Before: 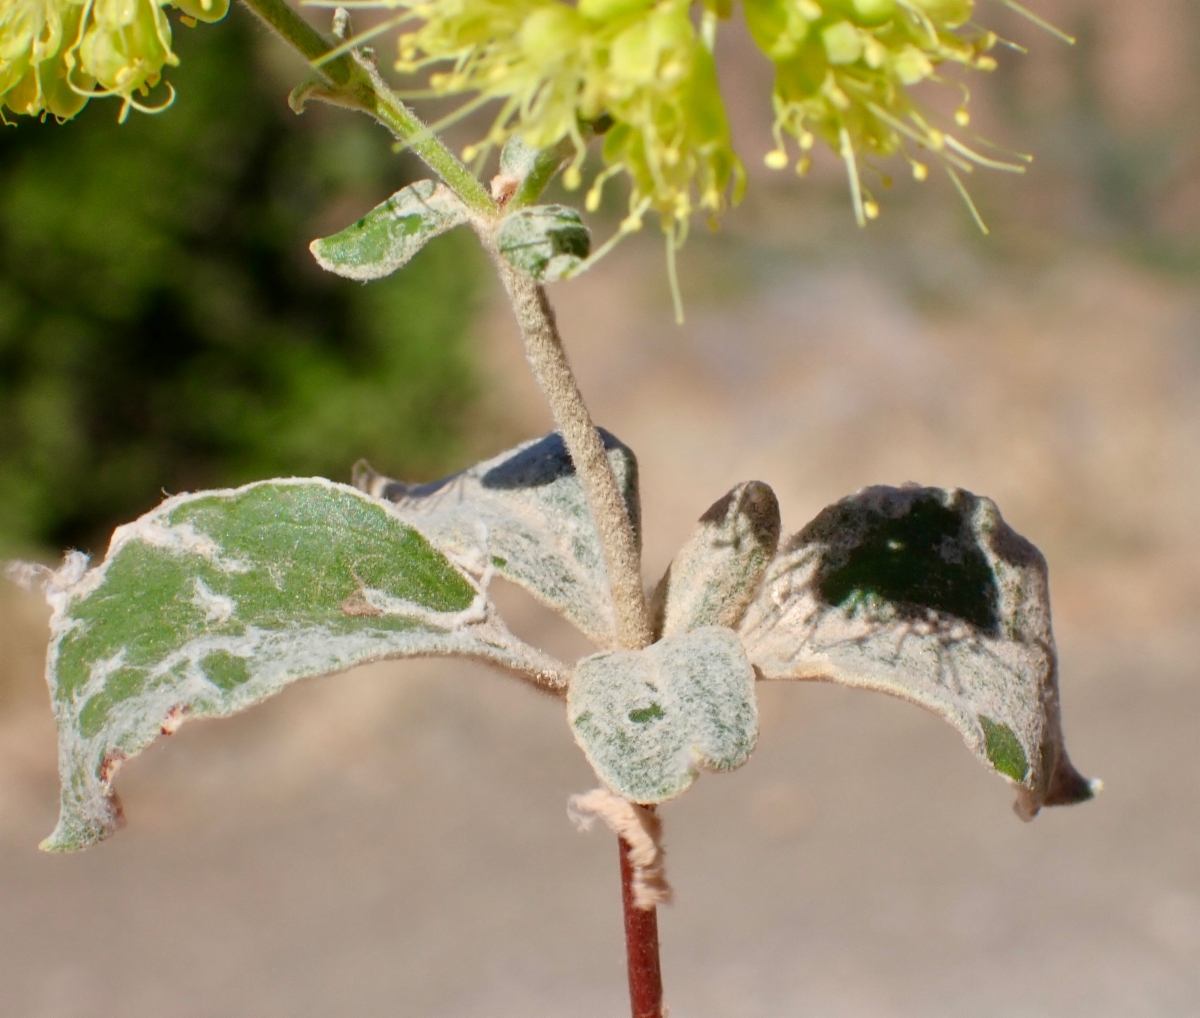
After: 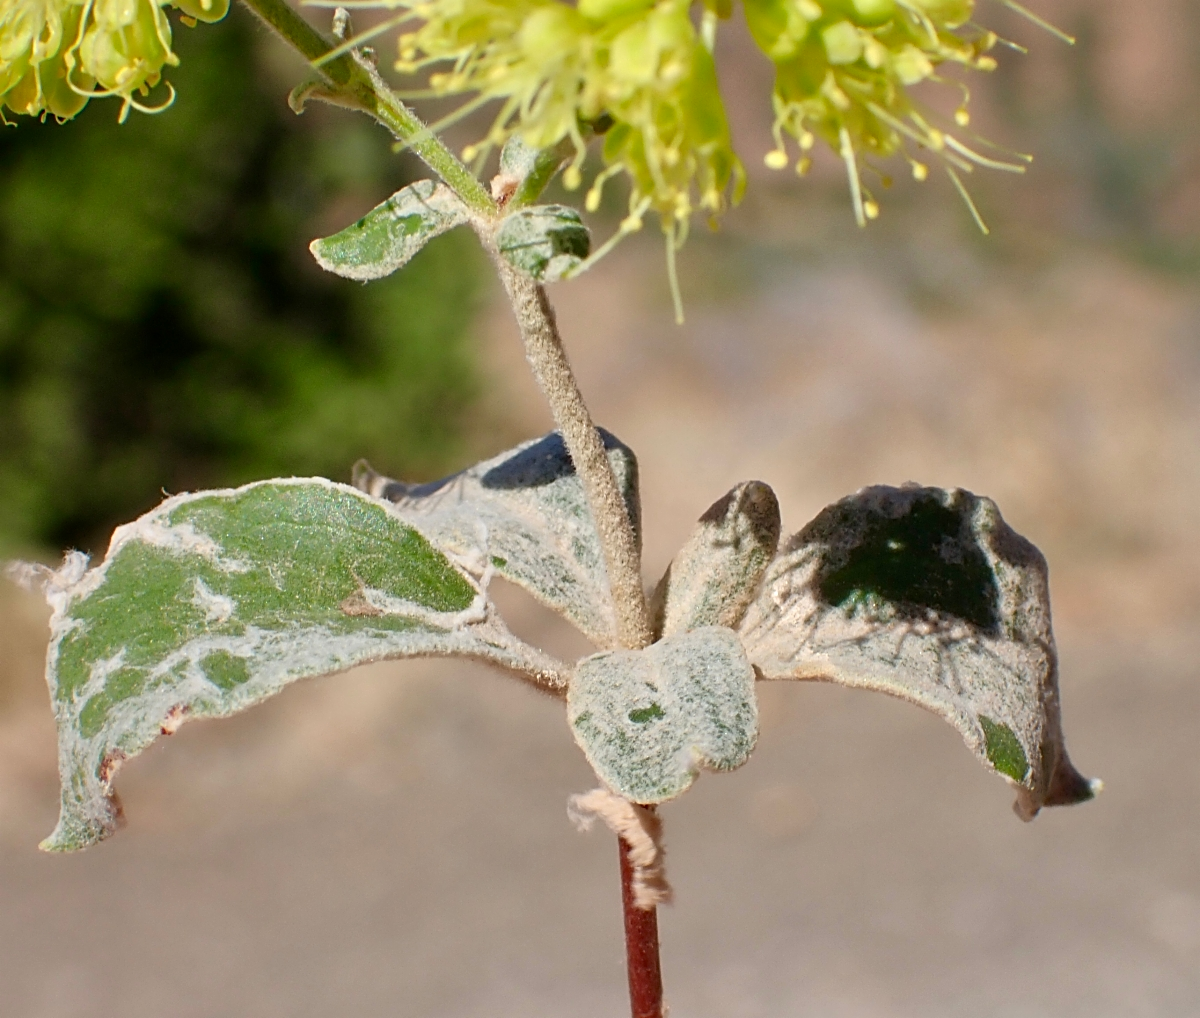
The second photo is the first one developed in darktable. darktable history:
shadows and highlights: radius 336.55, shadows 28.51, soften with gaussian
sharpen: on, module defaults
